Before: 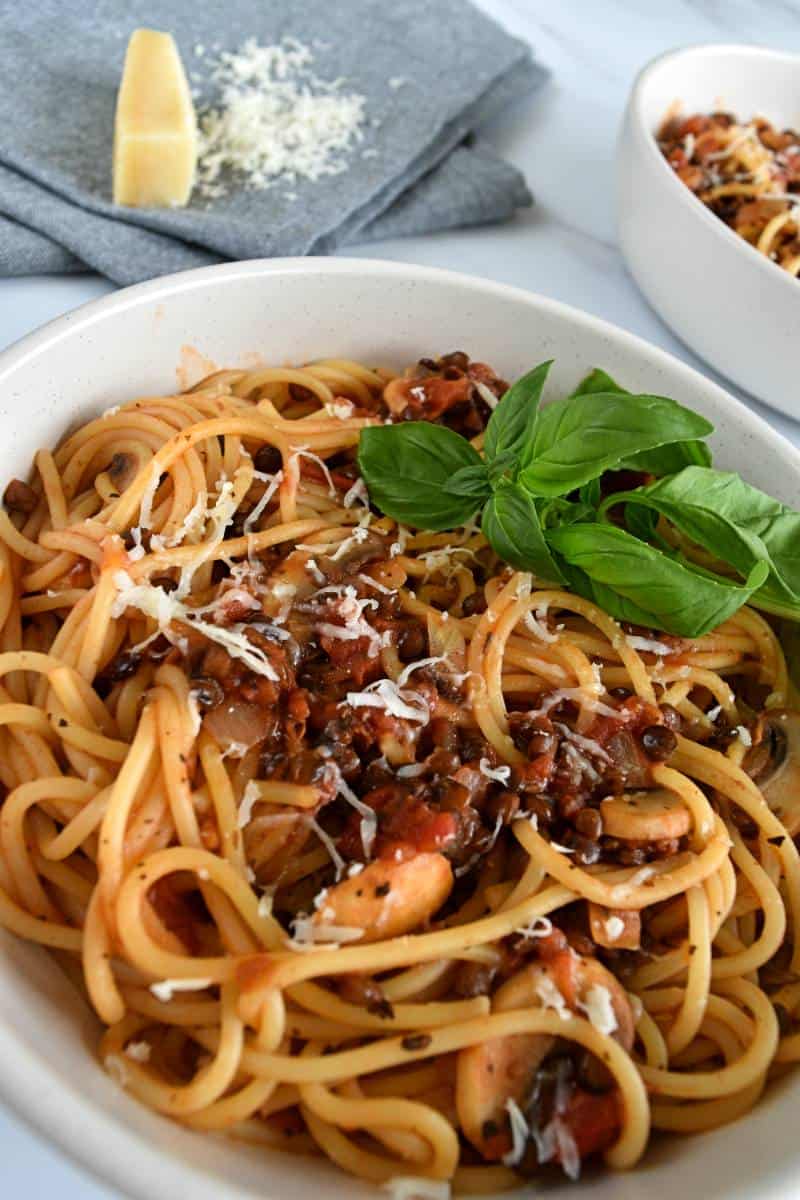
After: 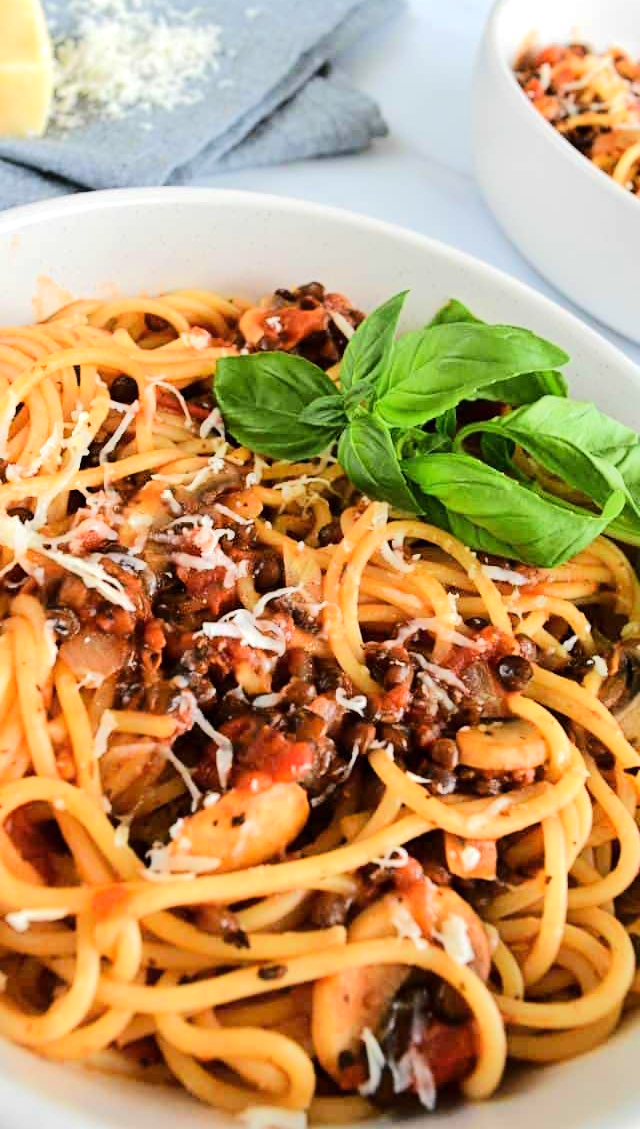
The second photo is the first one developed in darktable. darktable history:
tone equalizer: -7 EV 0.162 EV, -6 EV 0.609 EV, -5 EV 1.14 EV, -4 EV 1.34 EV, -3 EV 1.15 EV, -2 EV 0.6 EV, -1 EV 0.15 EV, edges refinement/feathering 500, mask exposure compensation -1.57 EV, preserve details no
crop and rotate: left 18.114%, top 5.91%, right 1.806%
